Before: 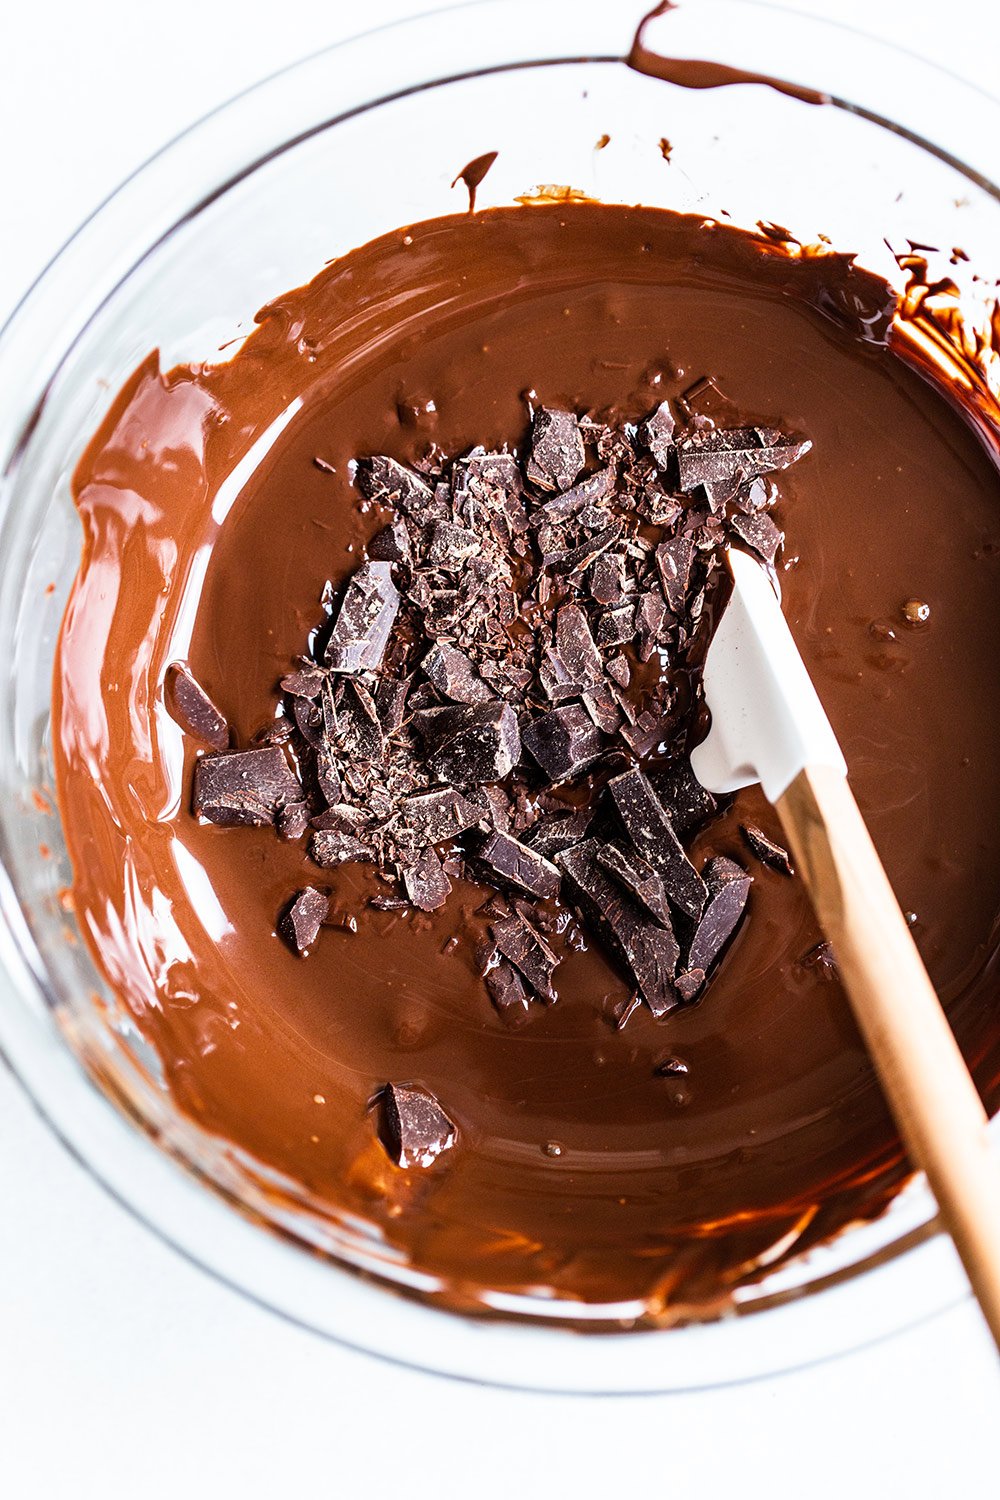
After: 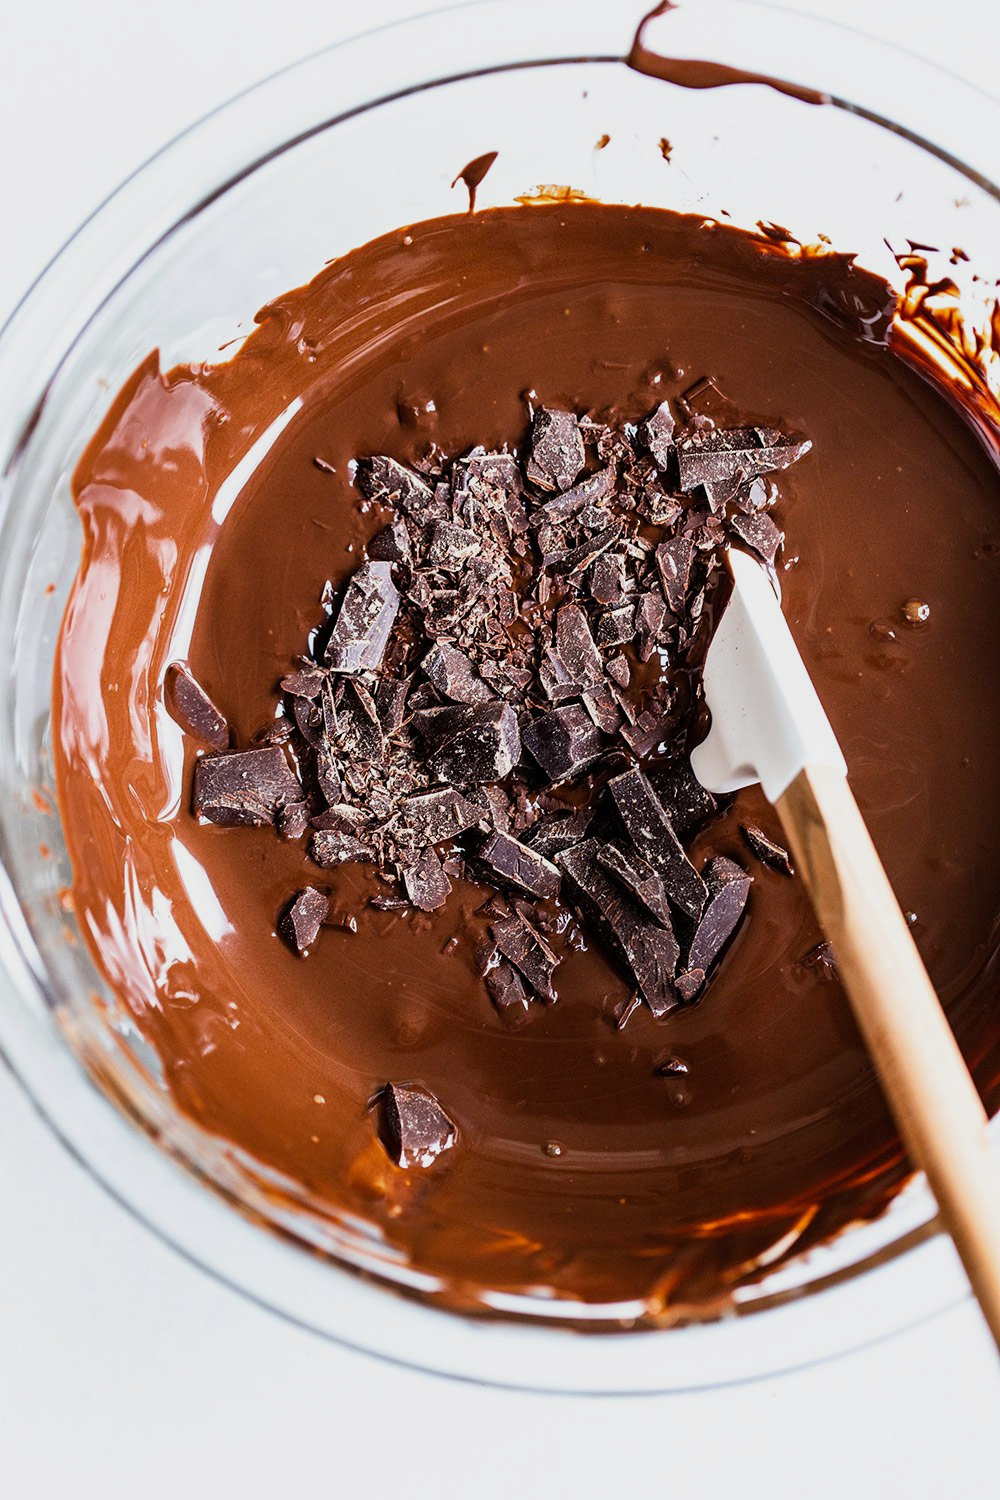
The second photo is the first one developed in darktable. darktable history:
exposure: exposure -0.25 EV, compensate highlight preservation false
